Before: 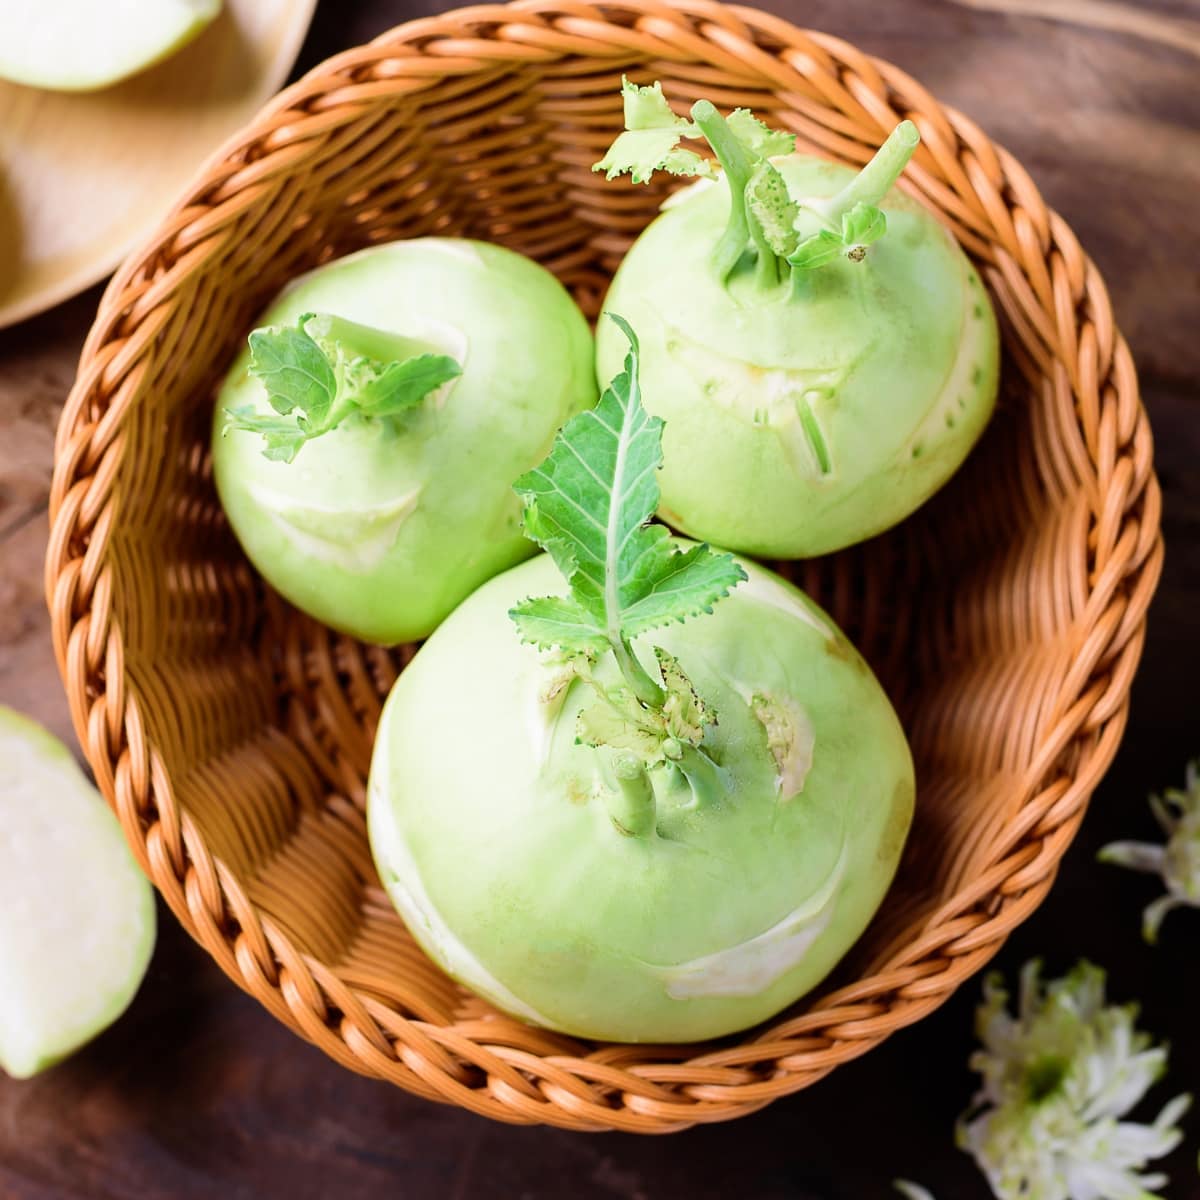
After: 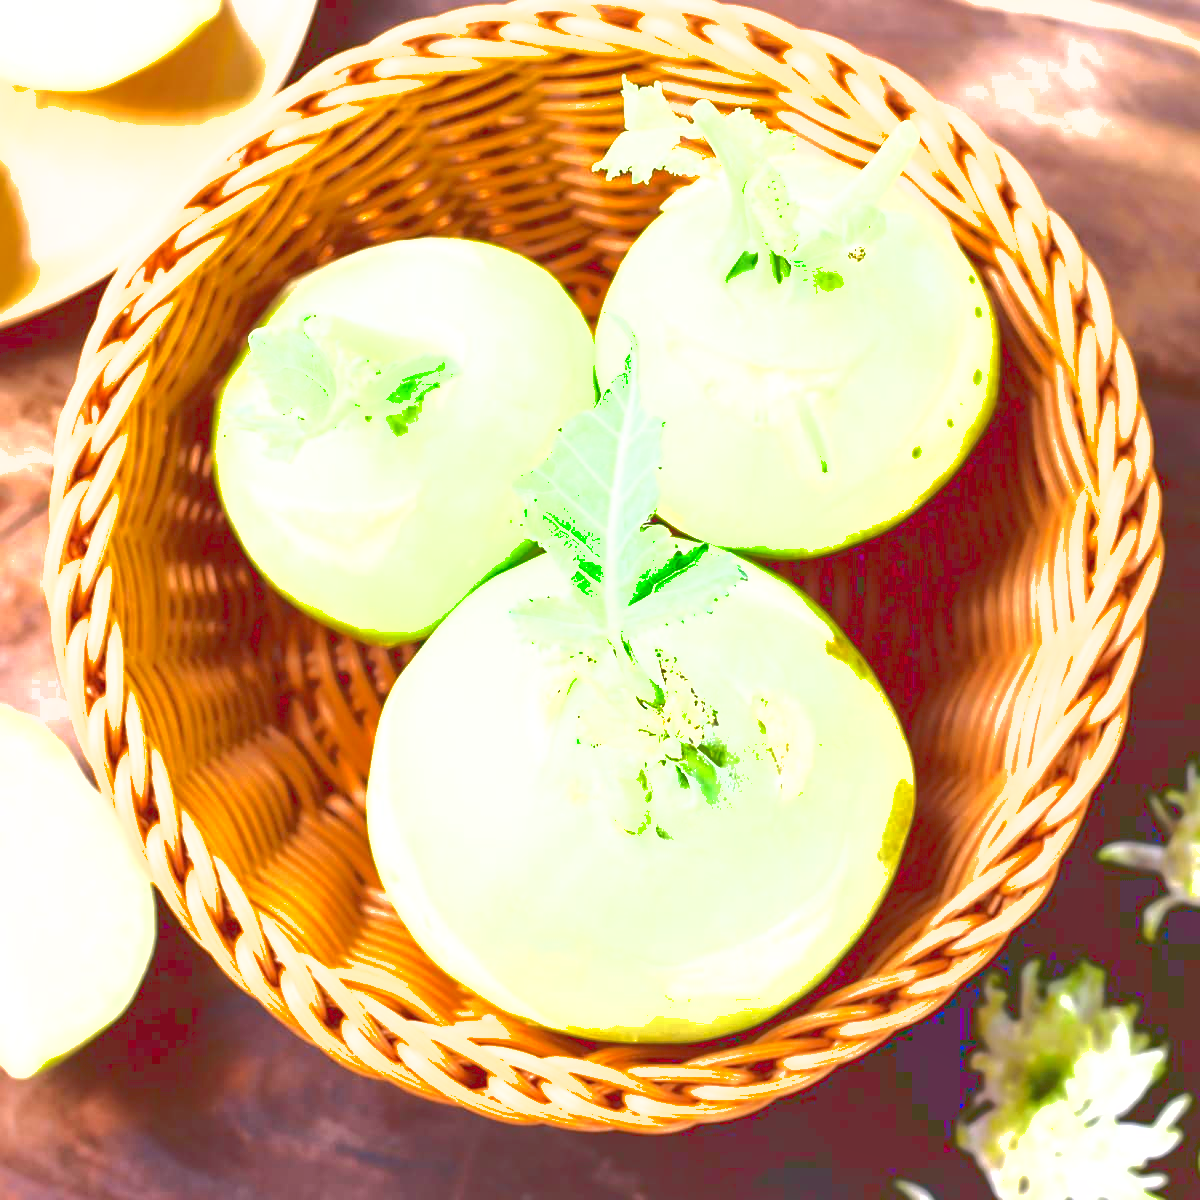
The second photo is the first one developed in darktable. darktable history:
exposure: black level correction 0, exposure 1.751 EV, compensate exposure bias true, compensate highlight preservation false
shadows and highlights: on, module defaults
tone curve: curves: ch0 [(0, 0) (0.003, 0.211) (0.011, 0.211) (0.025, 0.215) (0.044, 0.218) (0.069, 0.224) (0.1, 0.227) (0.136, 0.233) (0.177, 0.247) (0.224, 0.275) (0.277, 0.309) (0.335, 0.366) (0.399, 0.438) (0.468, 0.515) (0.543, 0.586) (0.623, 0.658) (0.709, 0.735) (0.801, 0.821) (0.898, 0.889) (1, 1)], color space Lab, linked channels, preserve colors none
